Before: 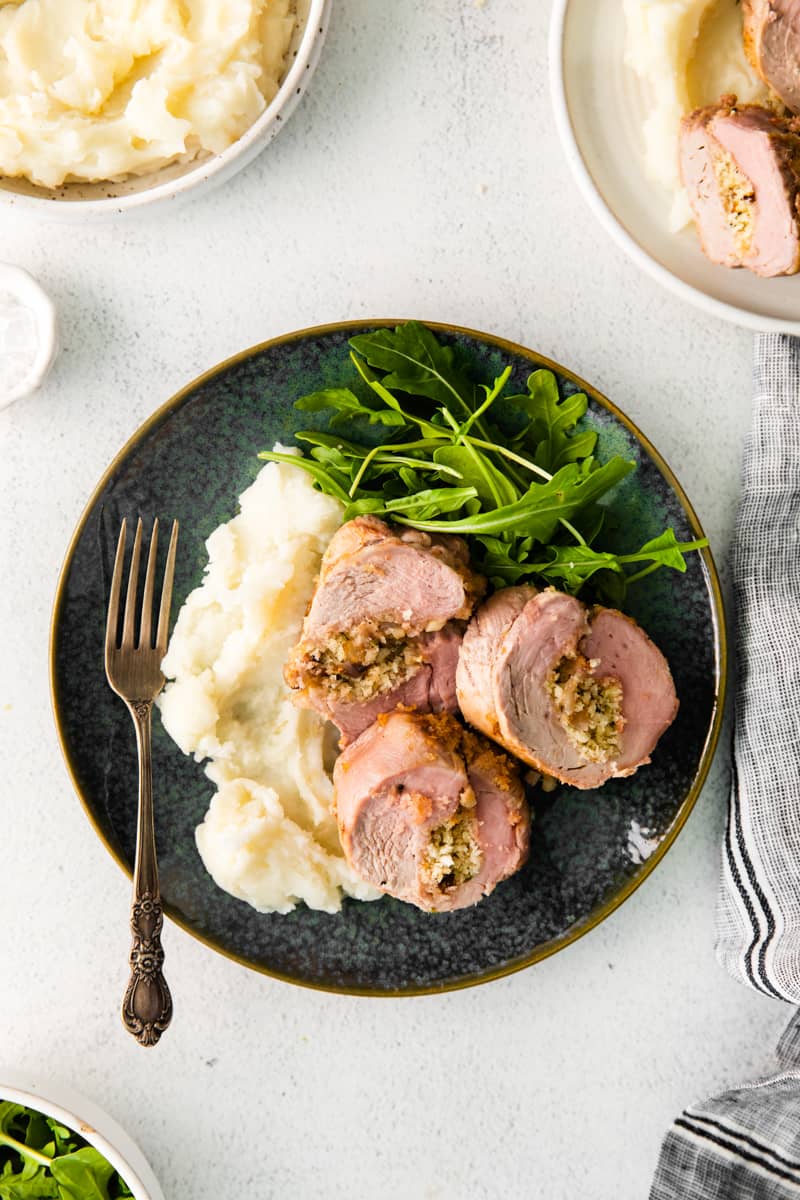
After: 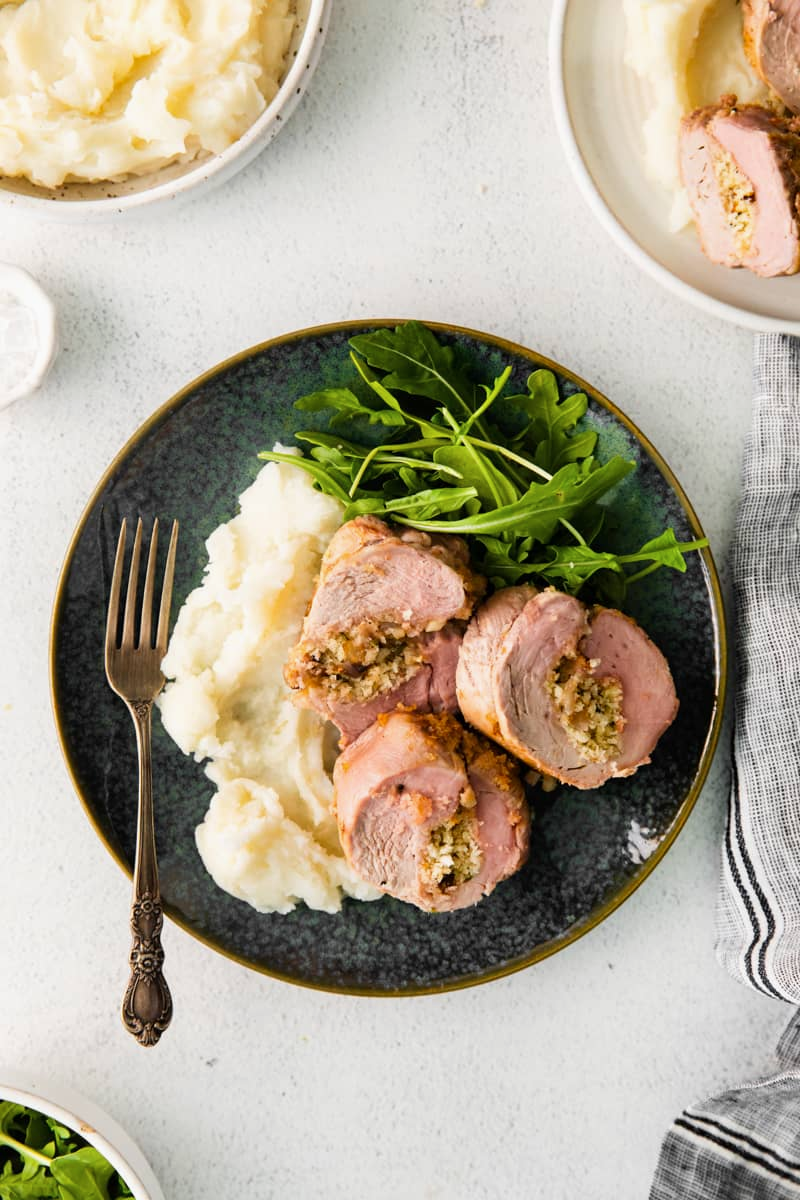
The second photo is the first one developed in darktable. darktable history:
contrast brightness saturation: contrast 0.011, saturation -0.063
exposure: exposure -0.068 EV, compensate exposure bias true, compensate highlight preservation false
color zones: curves: ch1 [(0, 0.523) (0.143, 0.545) (0.286, 0.52) (0.429, 0.506) (0.571, 0.503) (0.714, 0.503) (0.857, 0.508) (1, 0.523)]
